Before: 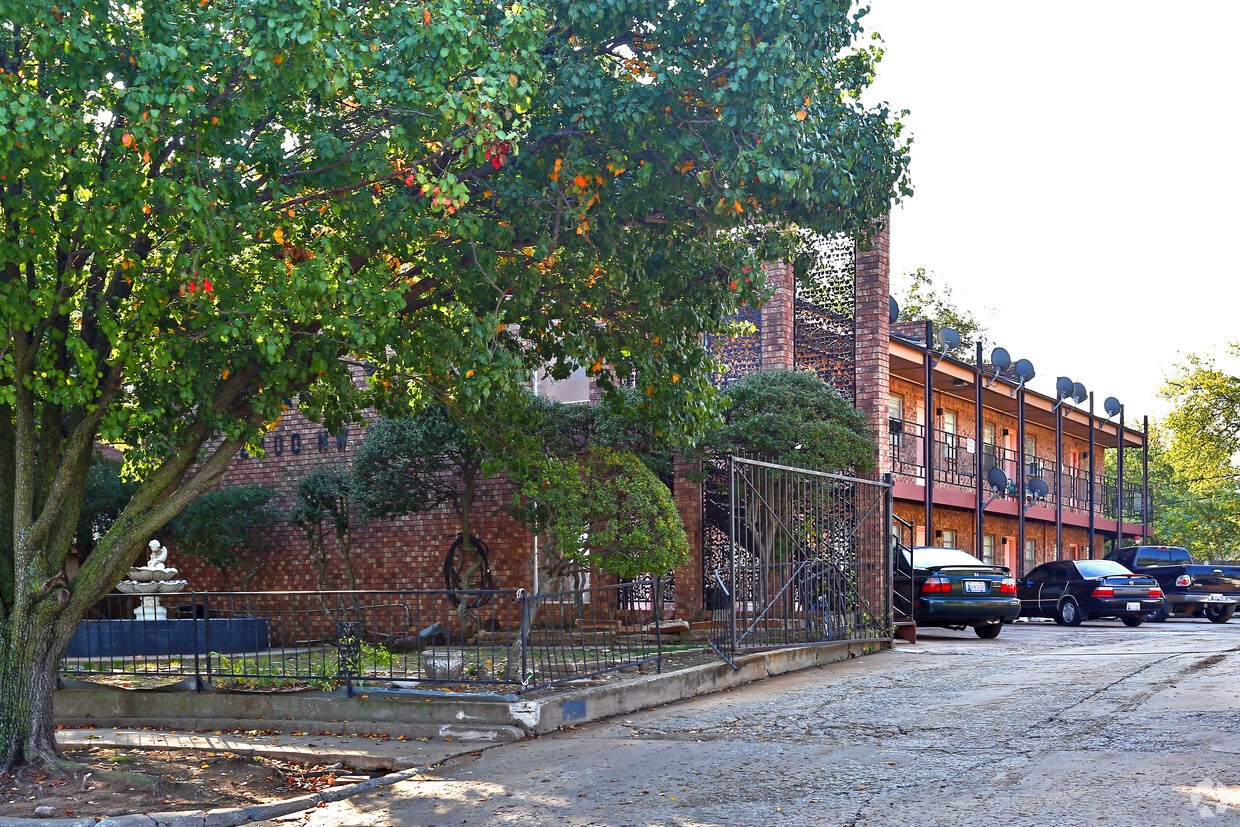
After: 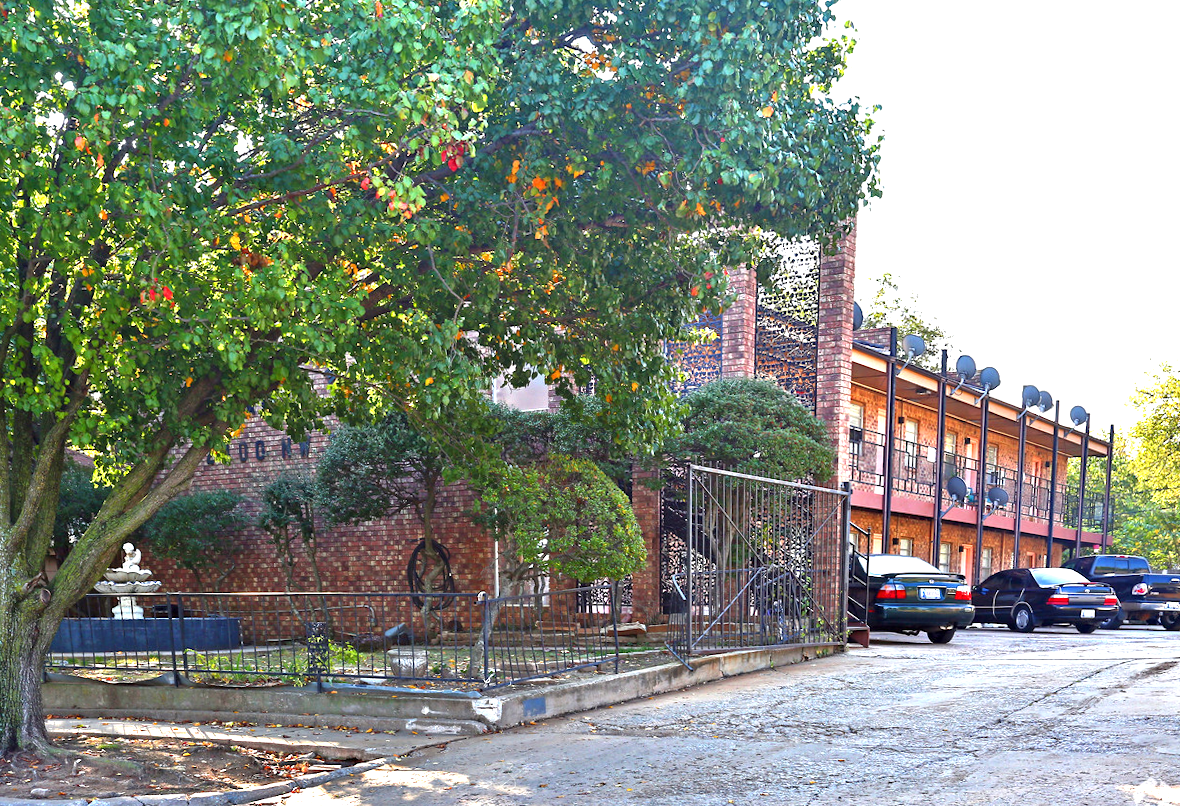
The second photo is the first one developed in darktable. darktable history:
exposure: exposure 0.74 EV, compensate highlight preservation false
rotate and perspective: rotation 0.074°, lens shift (vertical) 0.096, lens shift (horizontal) -0.041, crop left 0.043, crop right 0.952, crop top 0.024, crop bottom 0.979
